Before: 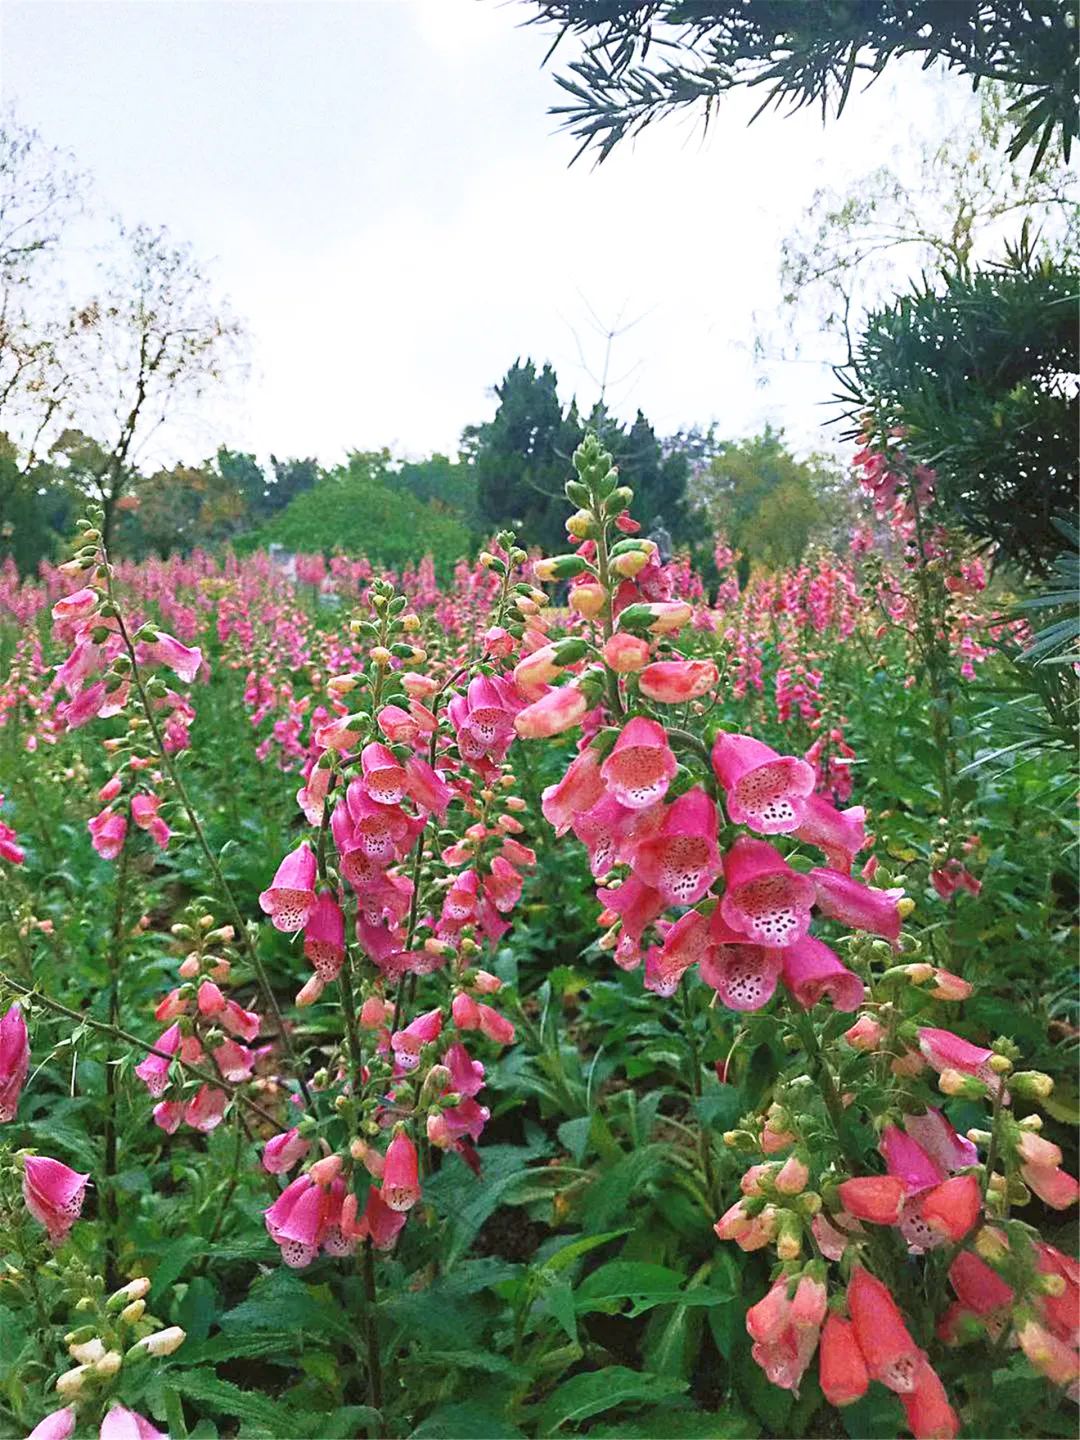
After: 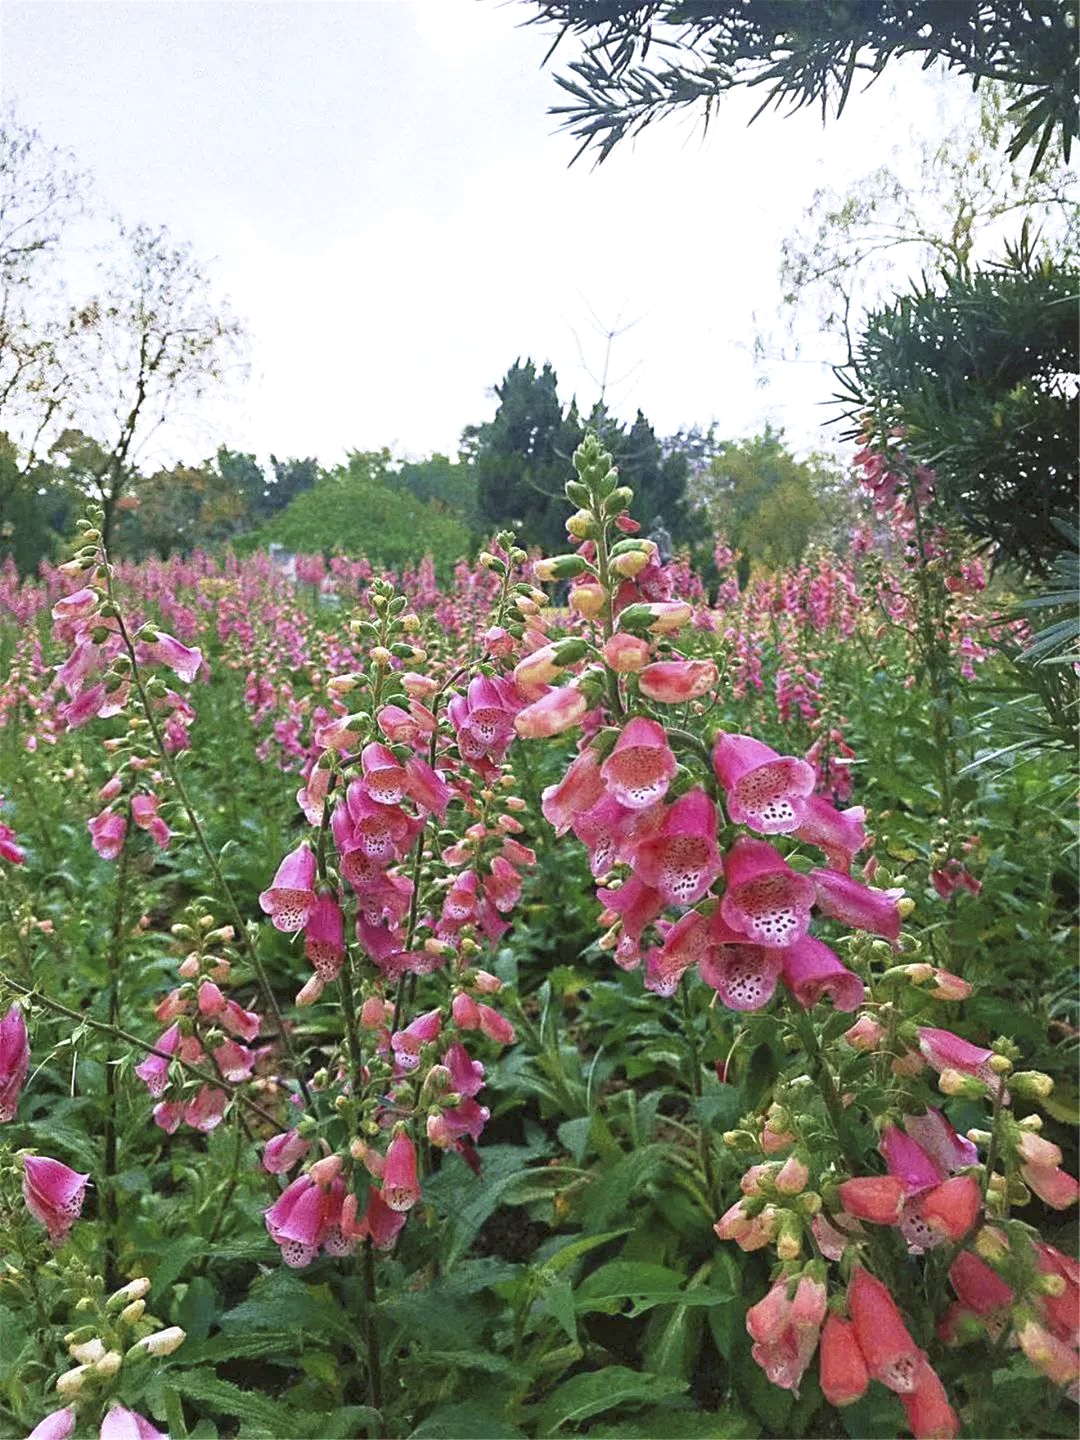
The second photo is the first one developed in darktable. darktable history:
highlight reconstruction: method reconstruct in LCh, clipping threshold 0
raw chromatic aberrations: iterations once
base curve: exposure shift 0
defringe: on, module defaults
local contrast: highlights 100%, shadows 100%, detail 120%, midtone range 0.2
